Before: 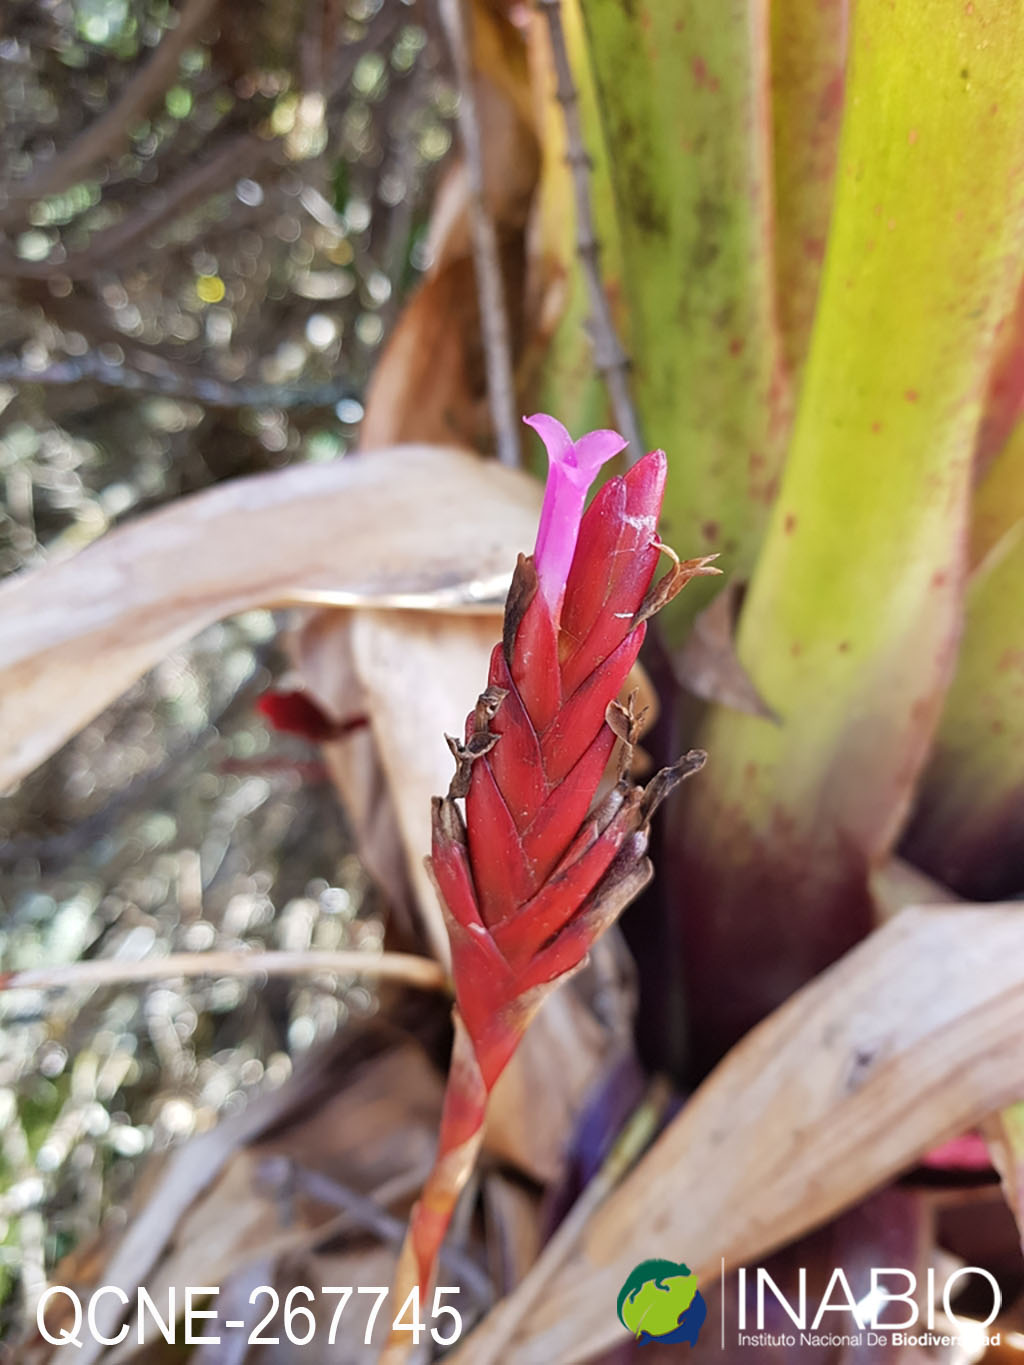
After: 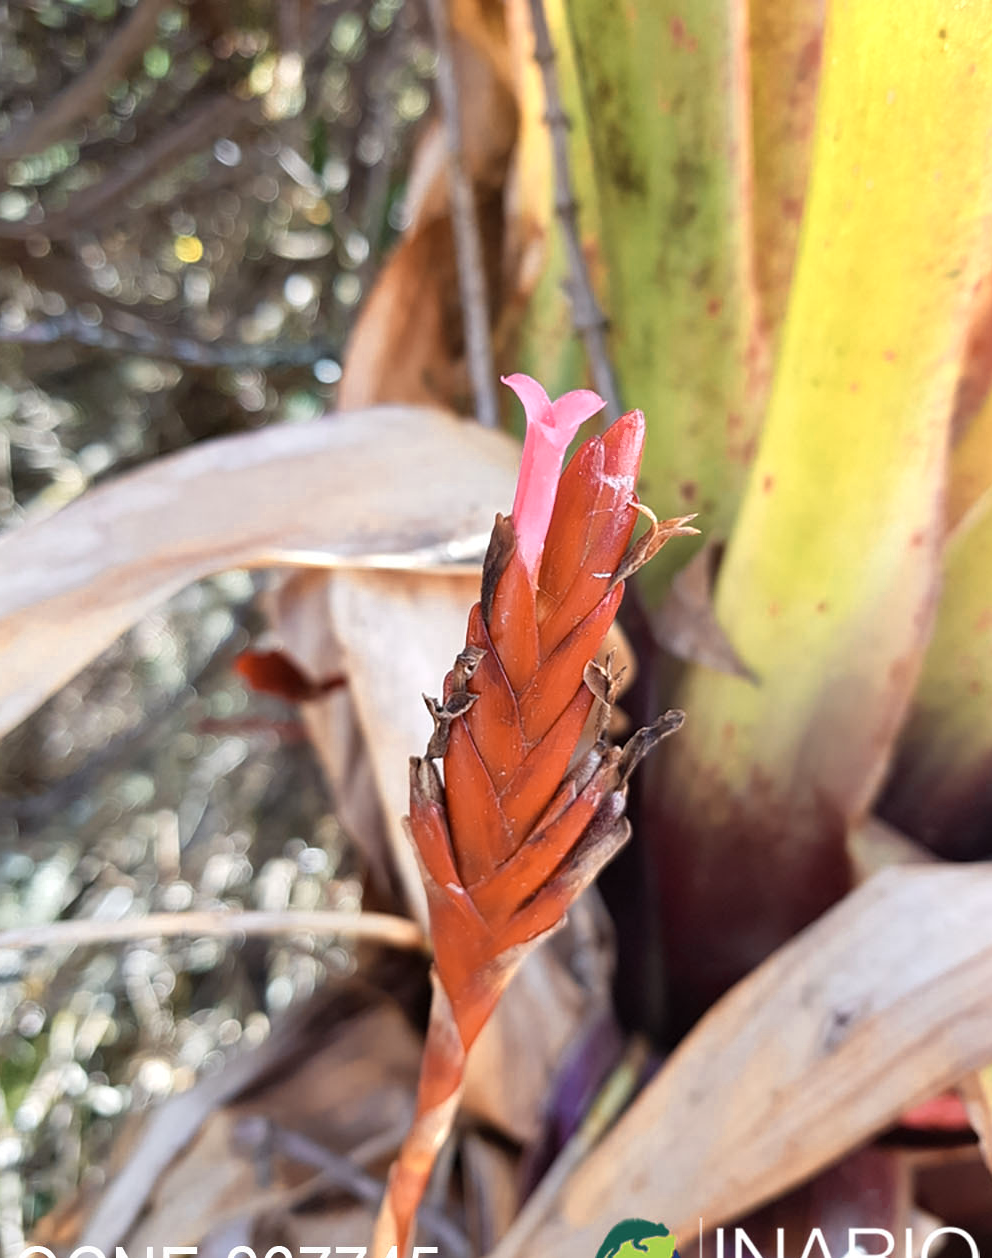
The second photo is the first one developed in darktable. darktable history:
color zones: curves: ch0 [(0.018, 0.548) (0.197, 0.654) (0.425, 0.447) (0.605, 0.658) (0.732, 0.579)]; ch1 [(0.105, 0.531) (0.224, 0.531) (0.386, 0.39) (0.618, 0.456) (0.732, 0.456) (0.956, 0.421)]; ch2 [(0.039, 0.583) (0.215, 0.465) (0.399, 0.544) (0.465, 0.548) (0.614, 0.447) (0.724, 0.43) (0.882, 0.623) (0.956, 0.632)]
crop: left 2.212%, top 2.942%, right 0.896%, bottom 4.883%
